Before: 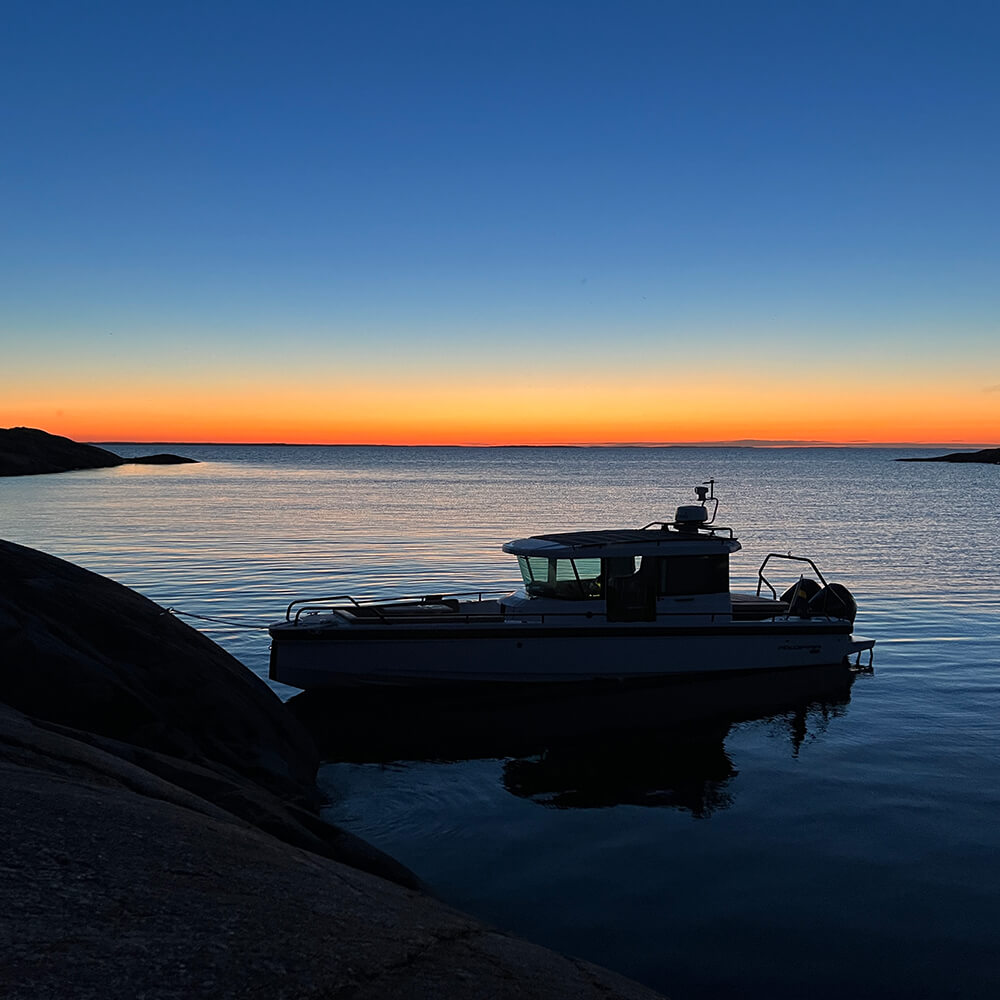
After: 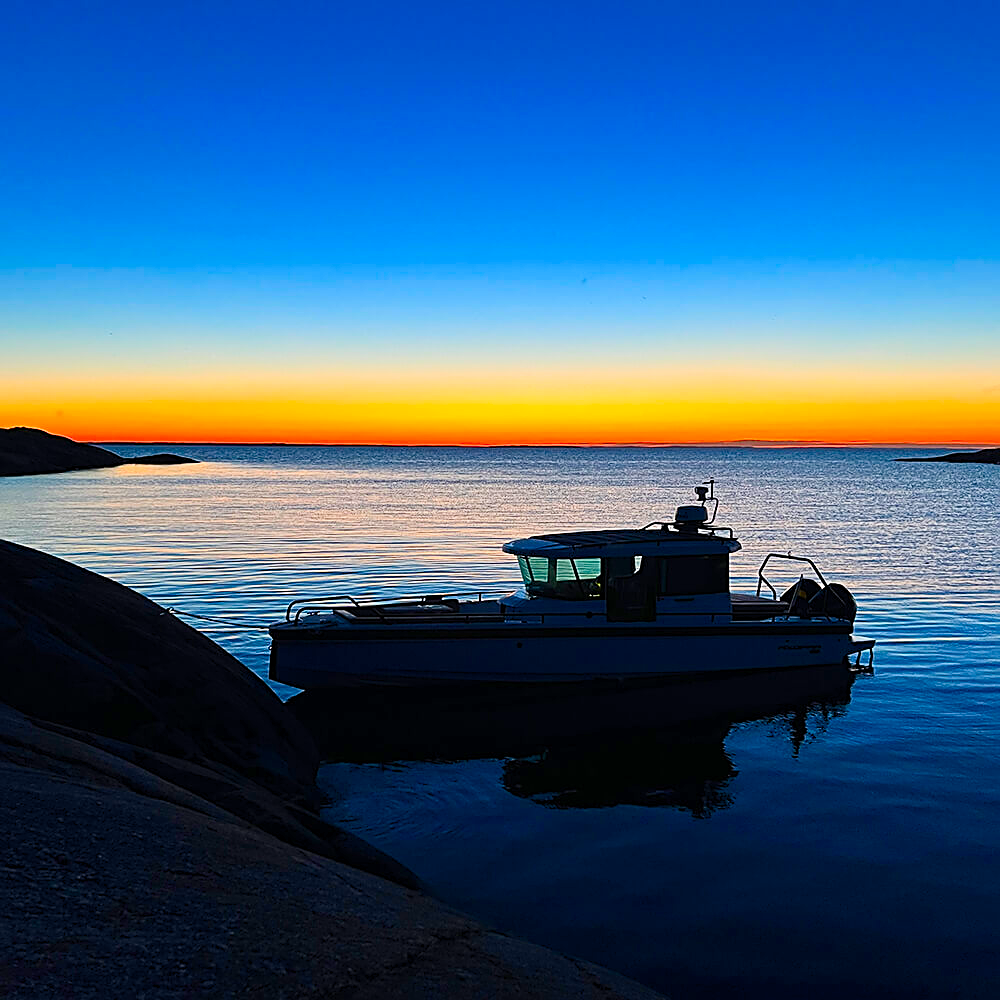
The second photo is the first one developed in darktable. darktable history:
color balance rgb: perceptual saturation grading › global saturation 45%, perceptual saturation grading › highlights -25%, perceptual saturation grading › shadows 50%, perceptual brilliance grading › global brilliance 3%, global vibrance 3%
sharpen: on, module defaults
contrast brightness saturation: contrast 0.23, brightness 0.1, saturation 0.29
